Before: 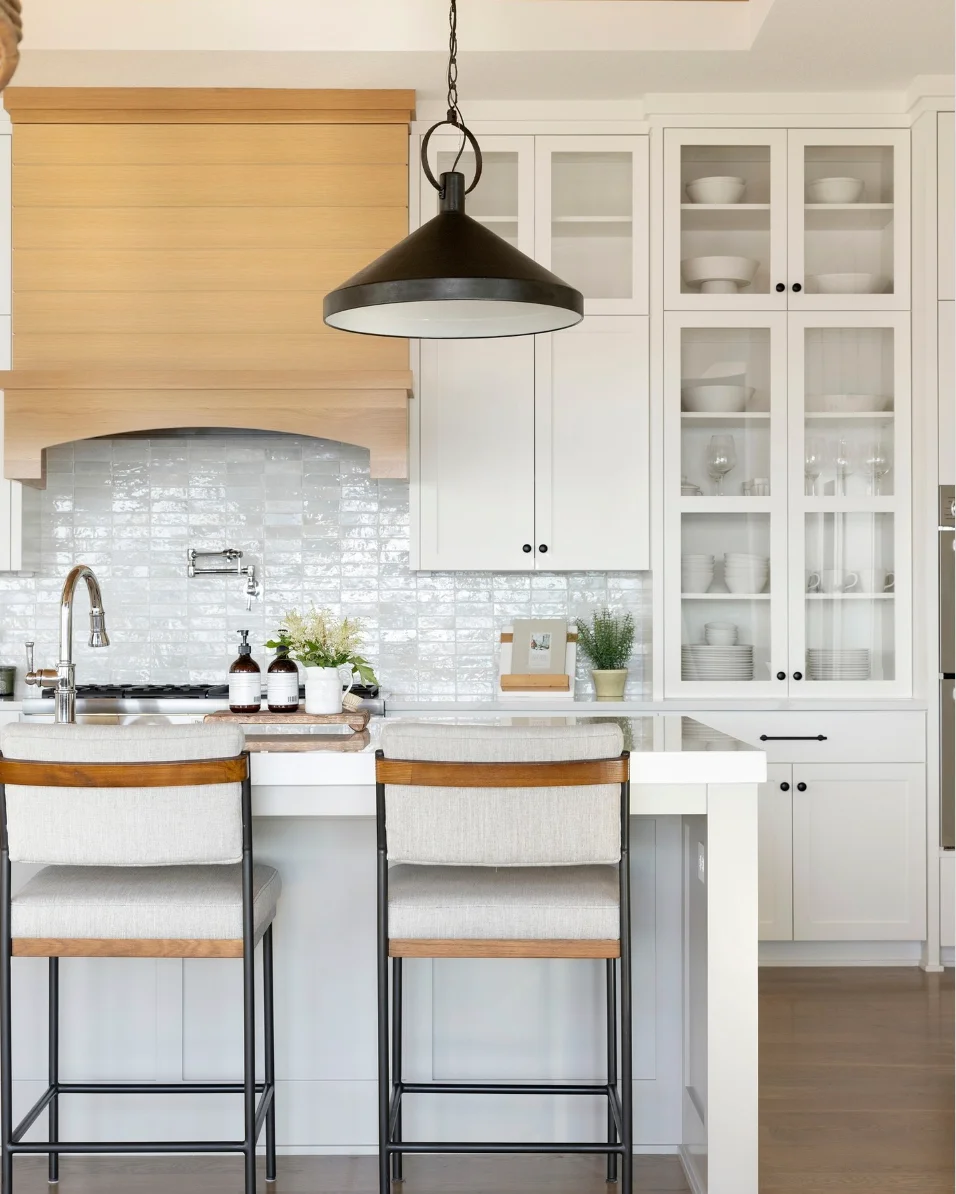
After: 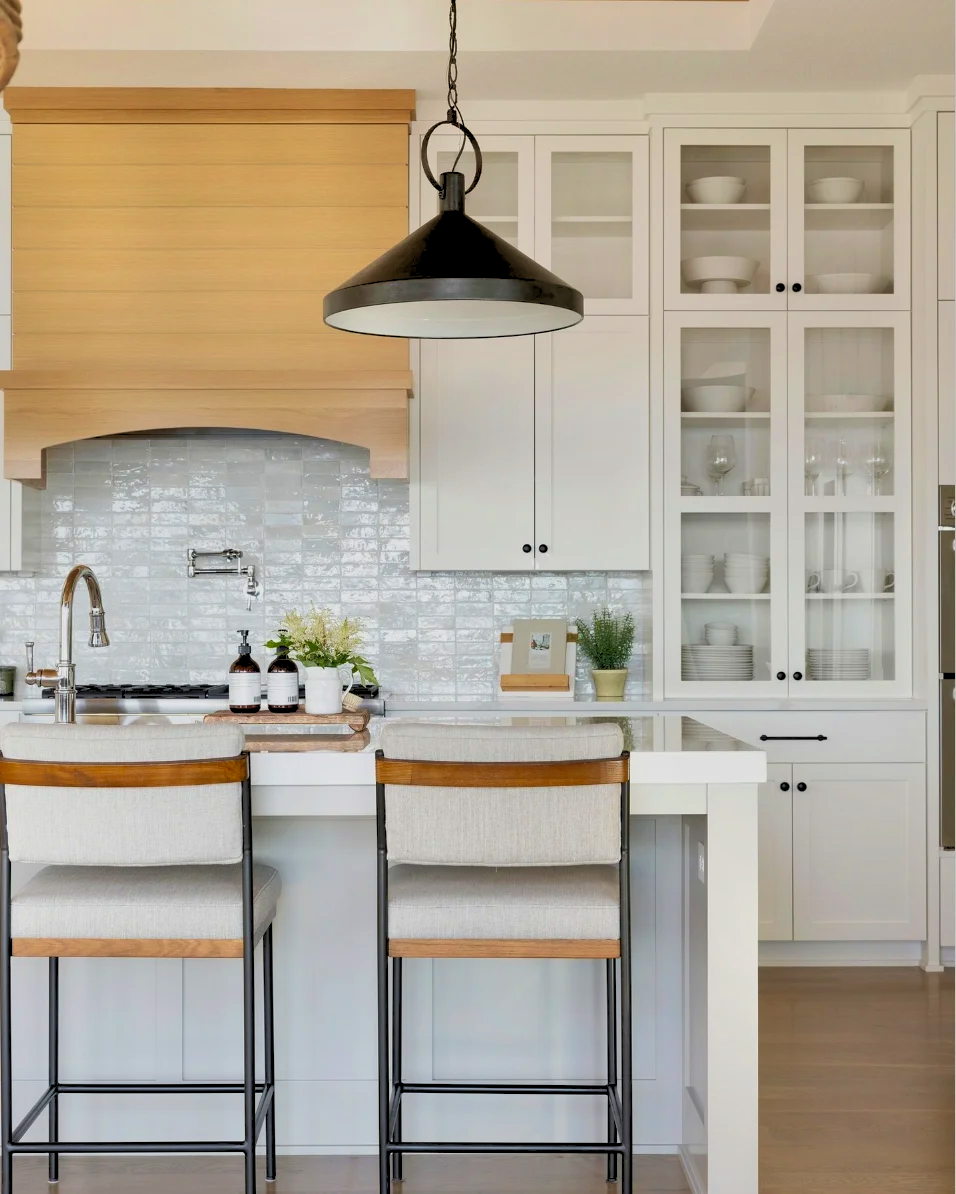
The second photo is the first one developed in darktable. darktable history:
shadows and highlights: soften with gaussian
rgb levels: preserve colors sum RGB, levels [[0.038, 0.433, 0.934], [0, 0.5, 1], [0, 0.5, 1]]
velvia: on, module defaults
